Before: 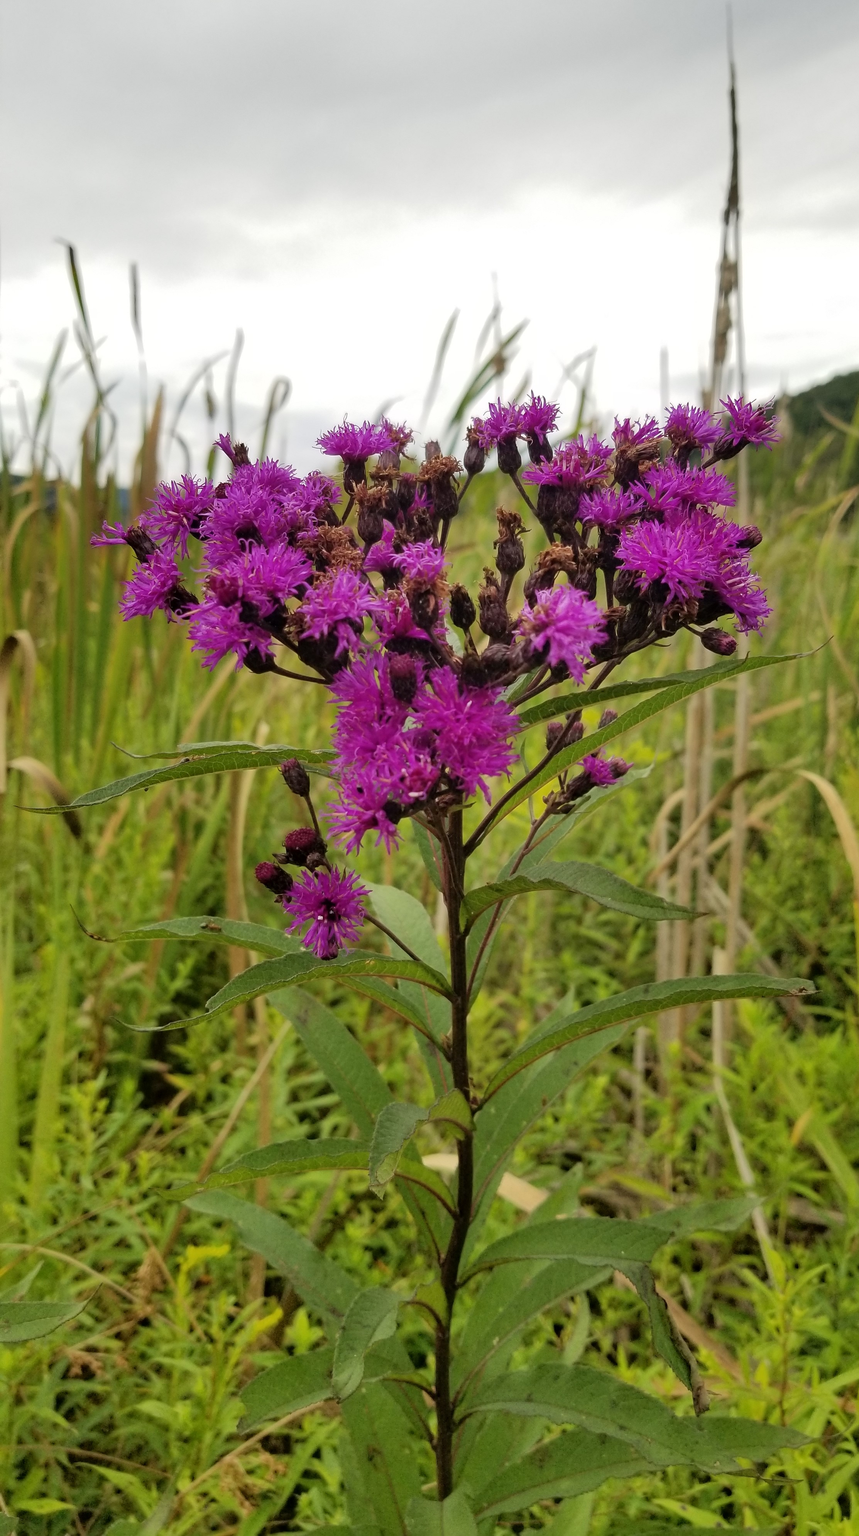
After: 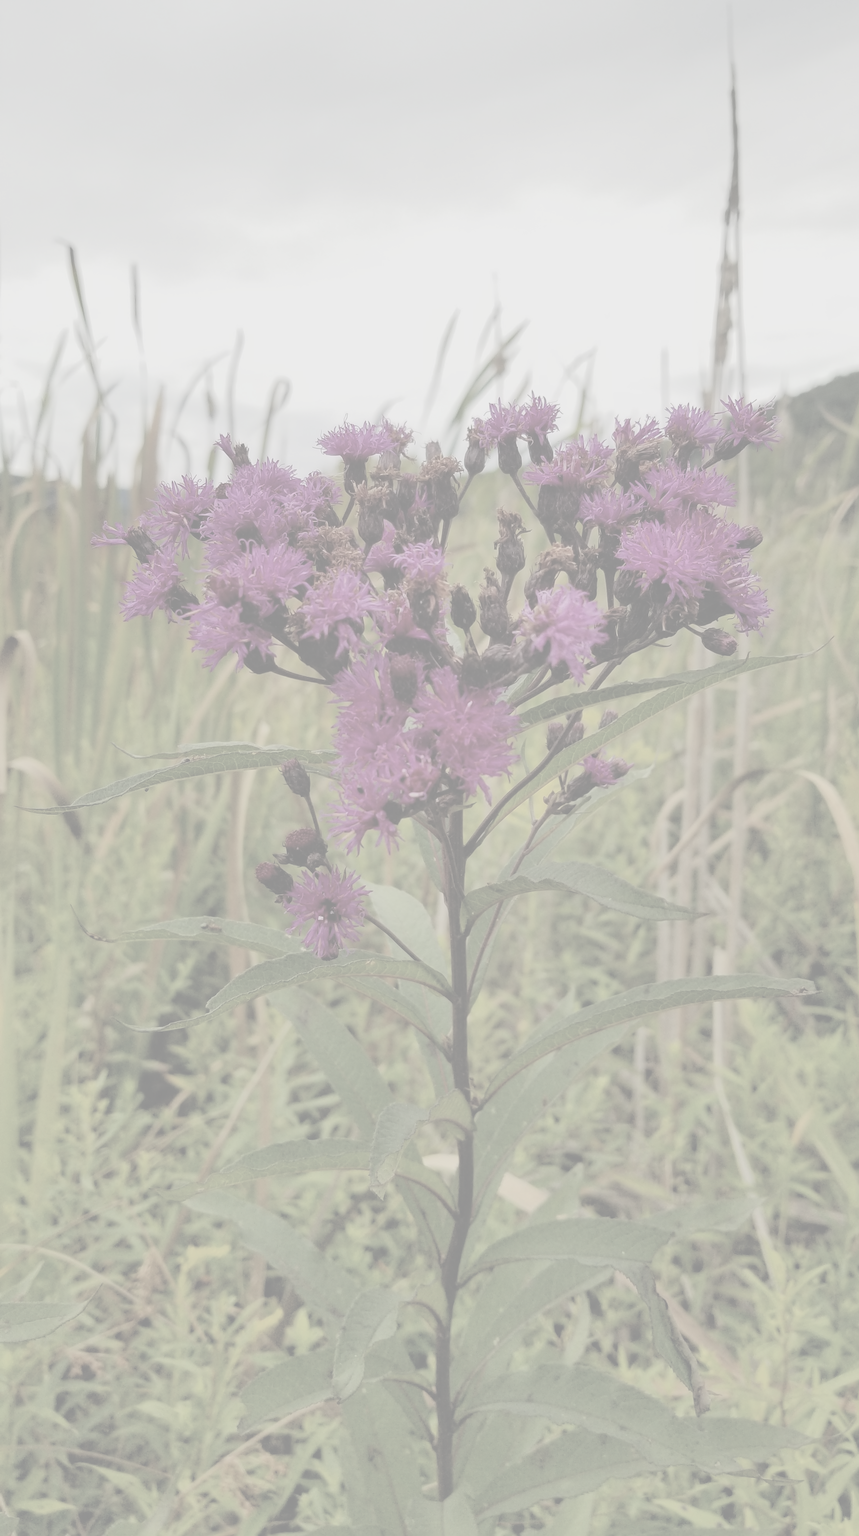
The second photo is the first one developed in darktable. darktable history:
contrast brightness saturation: contrast -0.32, brightness 0.75, saturation -0.78
exposure: black level correction -0.028, compensate highlight preservation false
